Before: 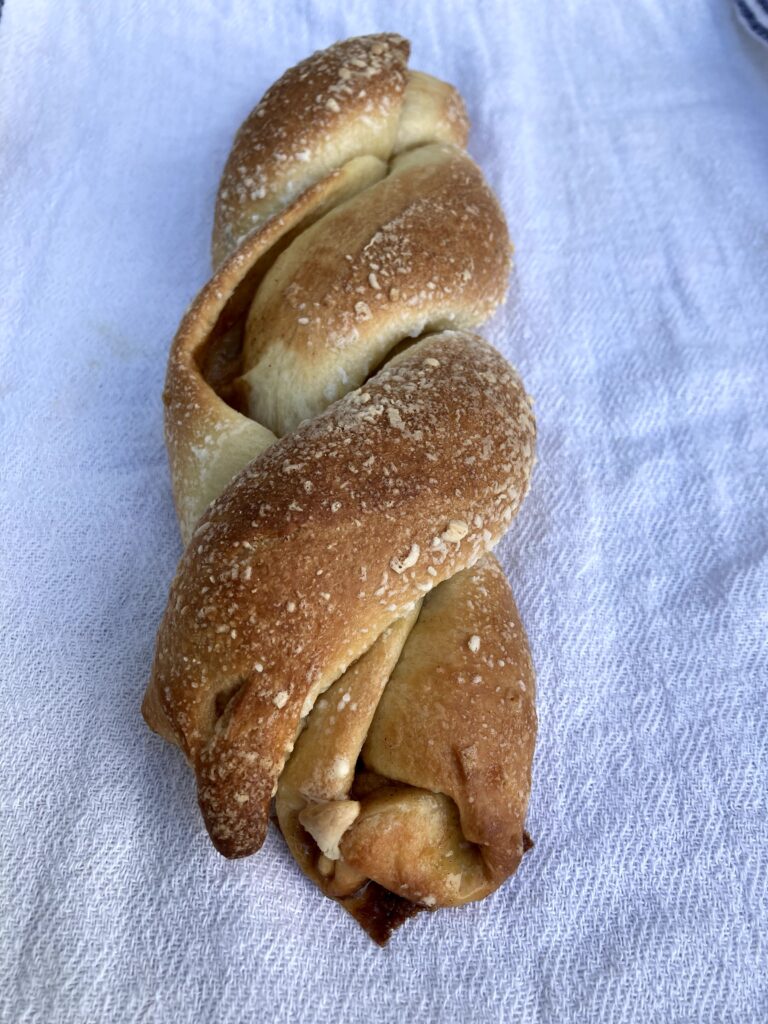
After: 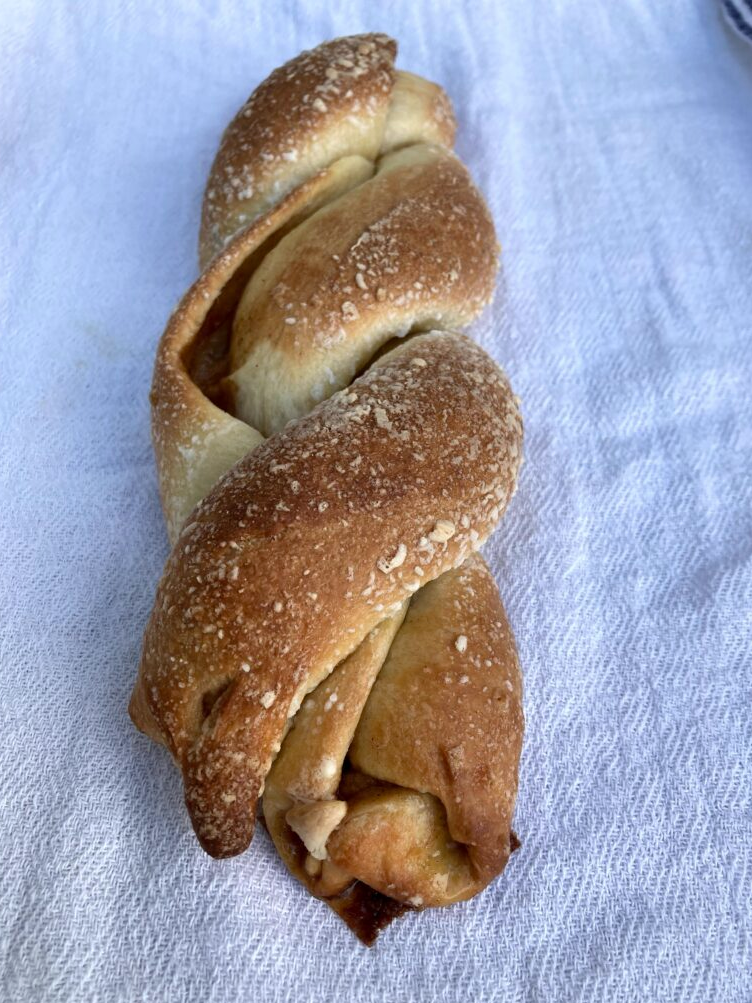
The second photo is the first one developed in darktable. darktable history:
contrast brightness saturation: saturation -0.1
crop: left 1.743%, right 0.268%, bottom 2.011%
tone equalizer: on, module defaults
